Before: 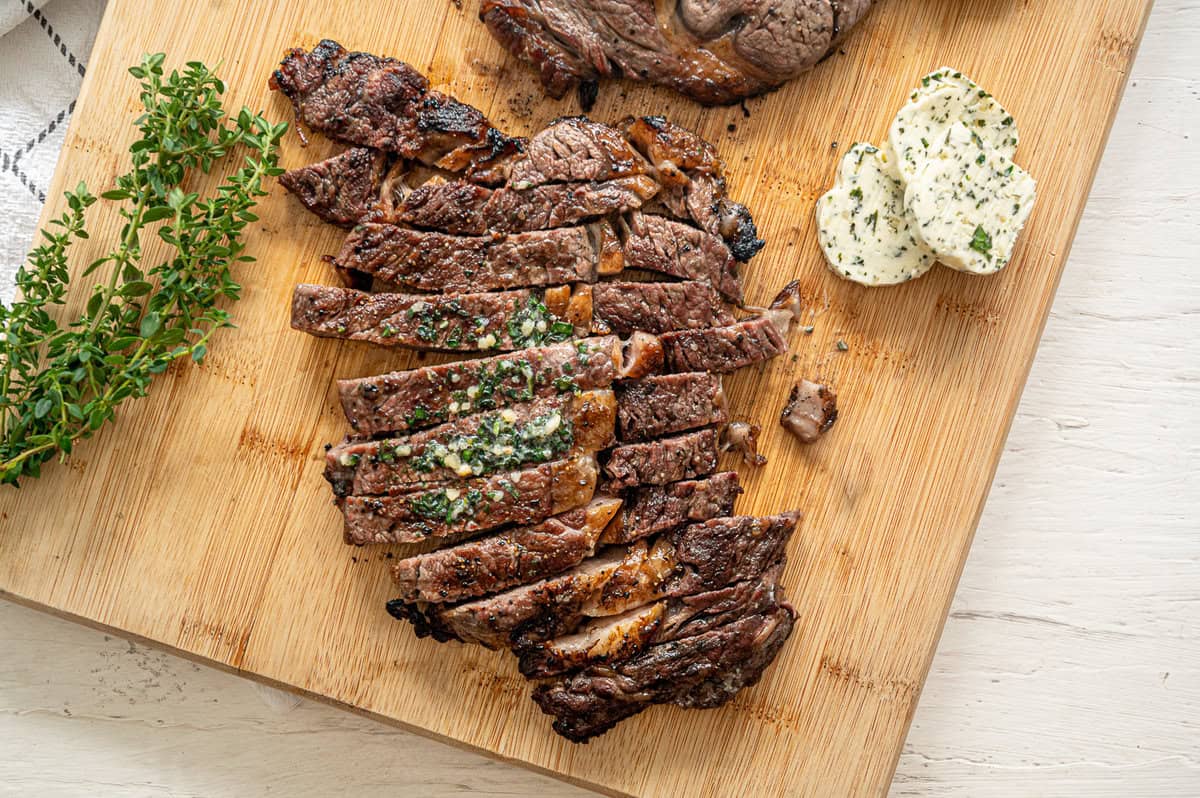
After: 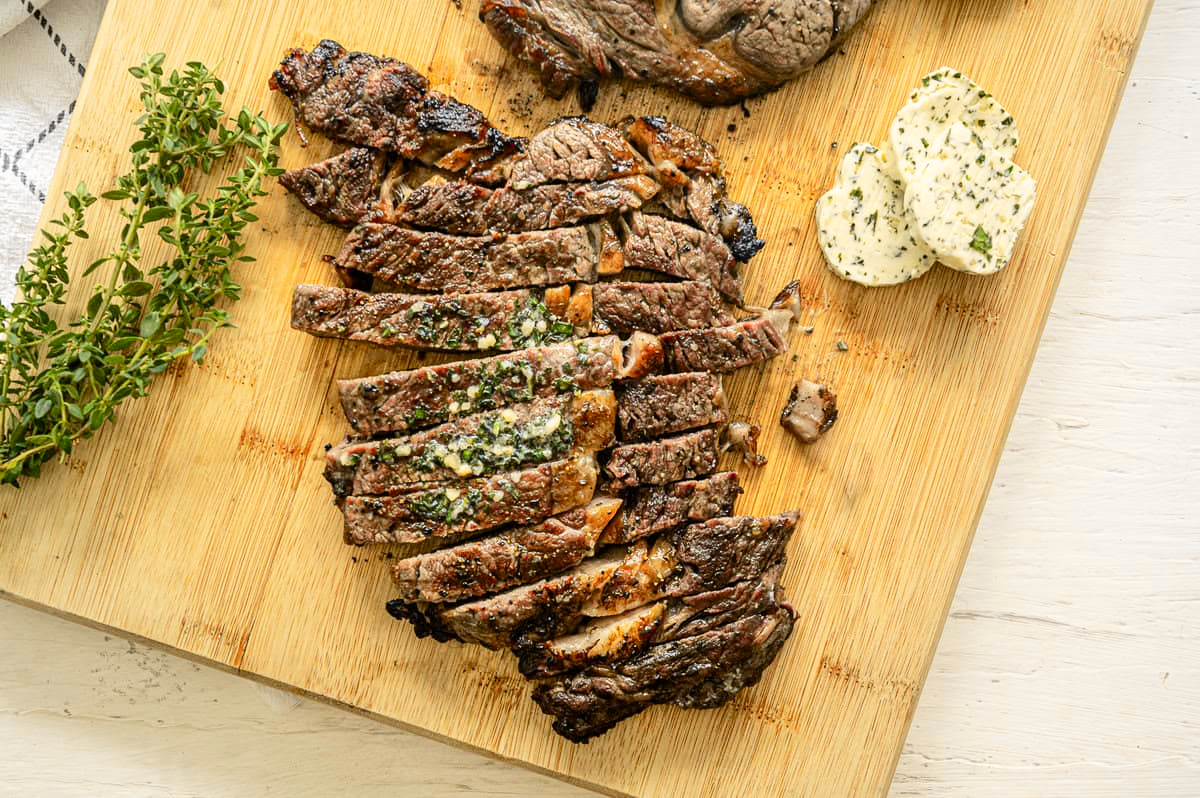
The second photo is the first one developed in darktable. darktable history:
tone curve: curves: ch0 [(0, 0) (0.239, 0.248) (0.508, 0.606) (0.828, 0.878) (1, 1)]; ch1 [(0, 0) (0.401, 0.42) (0.45, 0.464) (0.492, 0.498) (0.511, 0.507) (0.561, 0.549) (0.688, 0.726) (1, 1)]; ch2 [(0, 0) (0.411, 0.433) (0.5, 0.504) (0.545, 0.574) (1, 1)], color space Lab, independent channels, preserve colors none
